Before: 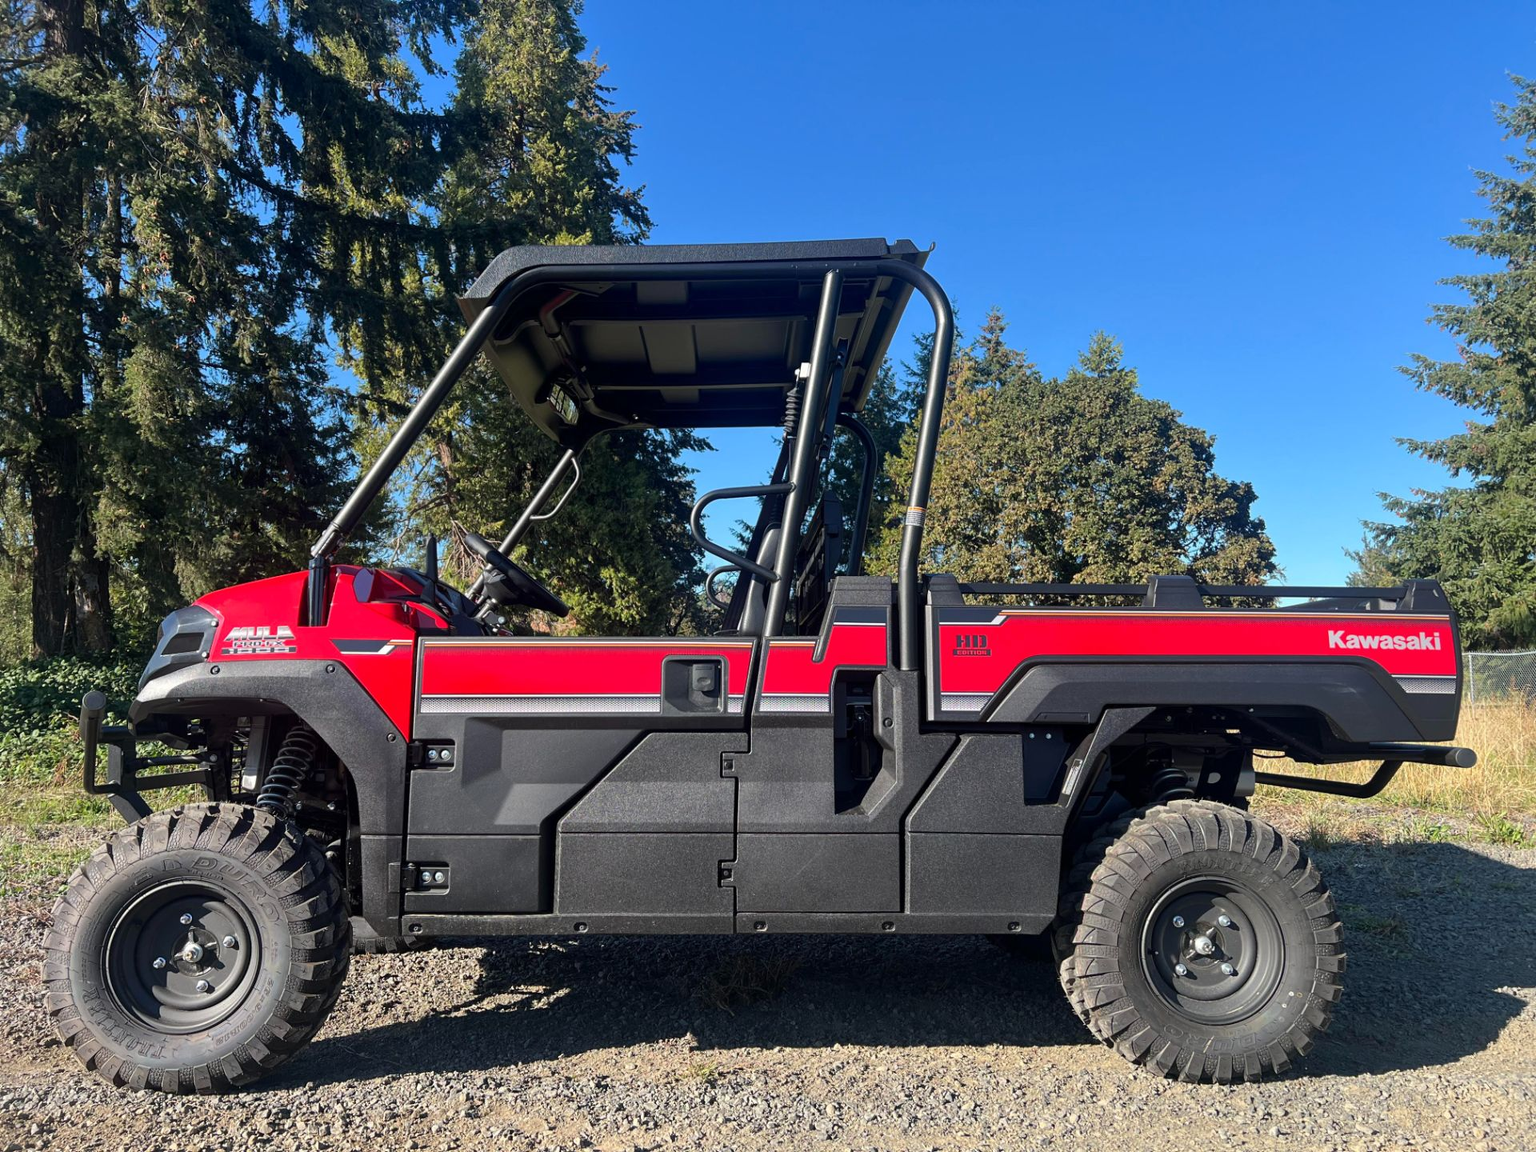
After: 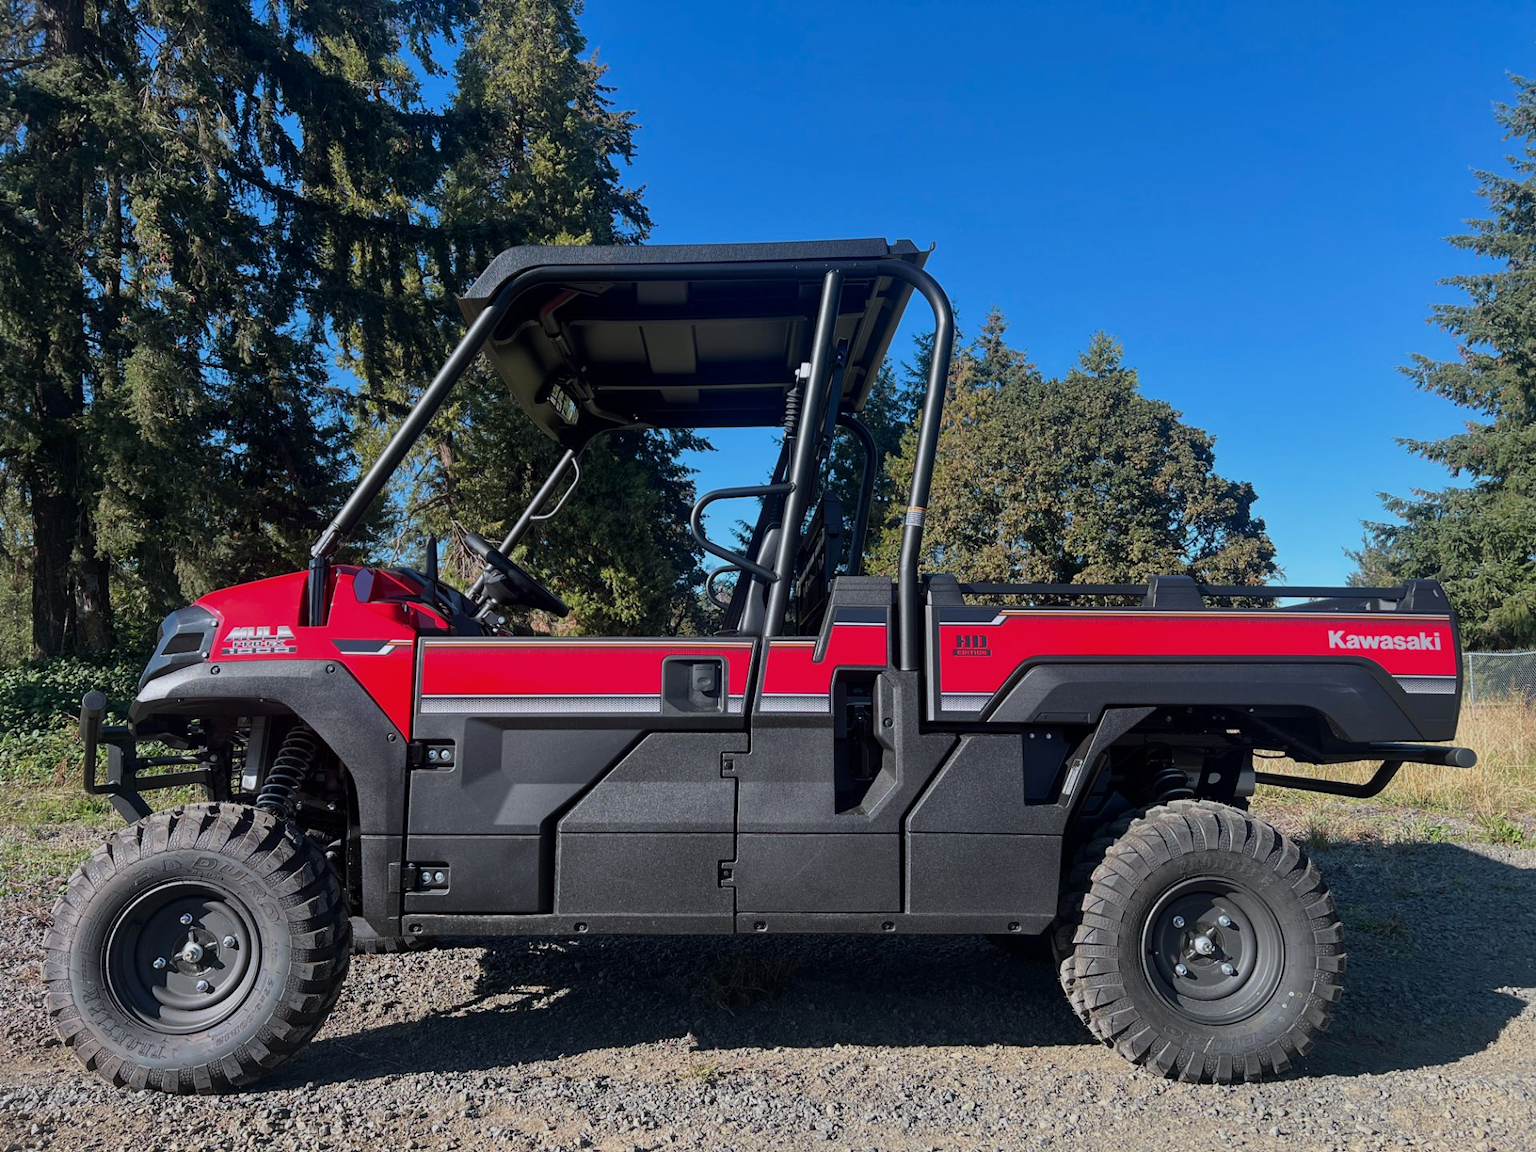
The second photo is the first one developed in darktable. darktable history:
exposure: exposure -0.433 EV, compensate highlight preservation false
color correction: highlights a* -0.777, highlights b* -9.44
